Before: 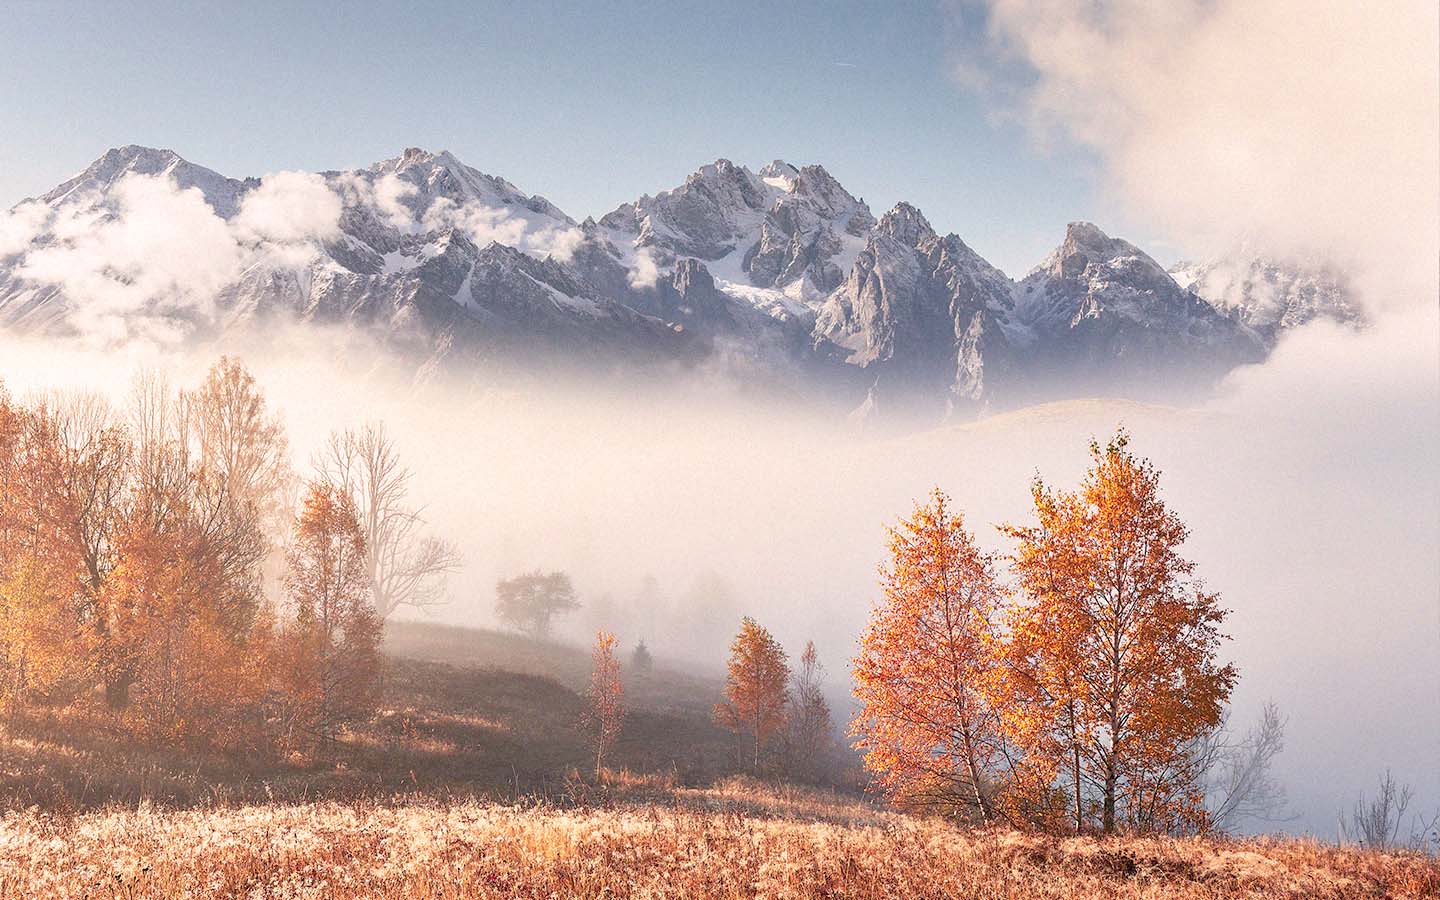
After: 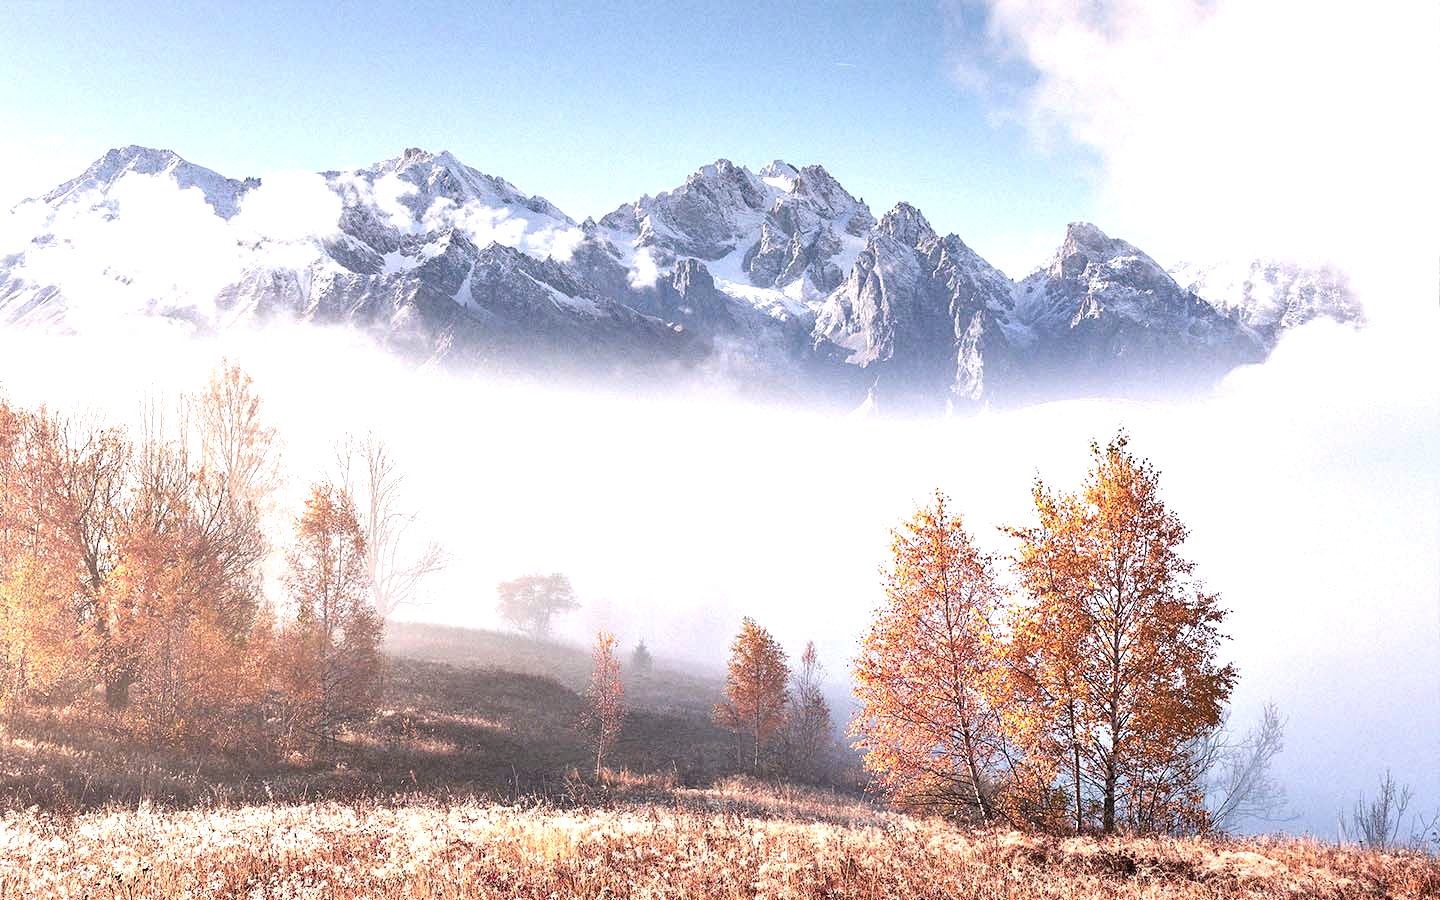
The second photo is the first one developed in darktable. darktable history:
color calibration: x 0.367, y 0.376, temperature 4372.25 K
color zones: curves: ch1 [(0, 0.469) (0.01, 0.469) (0.12, 0.446) (0.248, 0.469) (0.5, 0.5) (0.748, 0.5) (0.99, 0.469) (1, 0.469)]
tone equalizer: -8 EV -0.75 EV, -7 EV -0.7 EV, -6 EV -0.6 EV, -5 EV -0.4 EV, -3 EV 0.4 EV, -2 EV 0.6 EV, -1 EV 0.7 EV, +0 EV 0.75 EV, edges refinement/feathering 500, mask exposure compensation -1.57 EV, preserve details no
